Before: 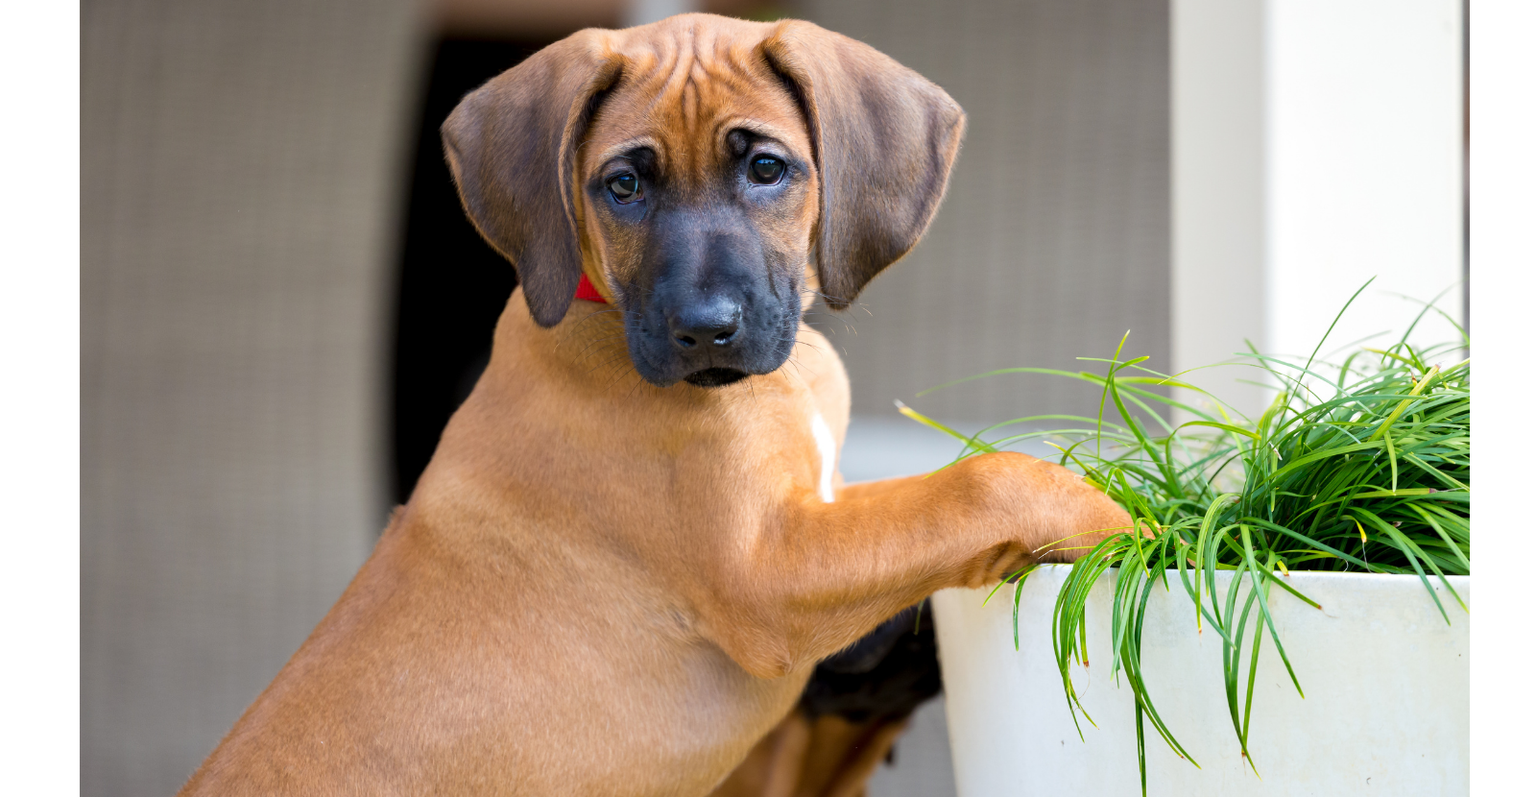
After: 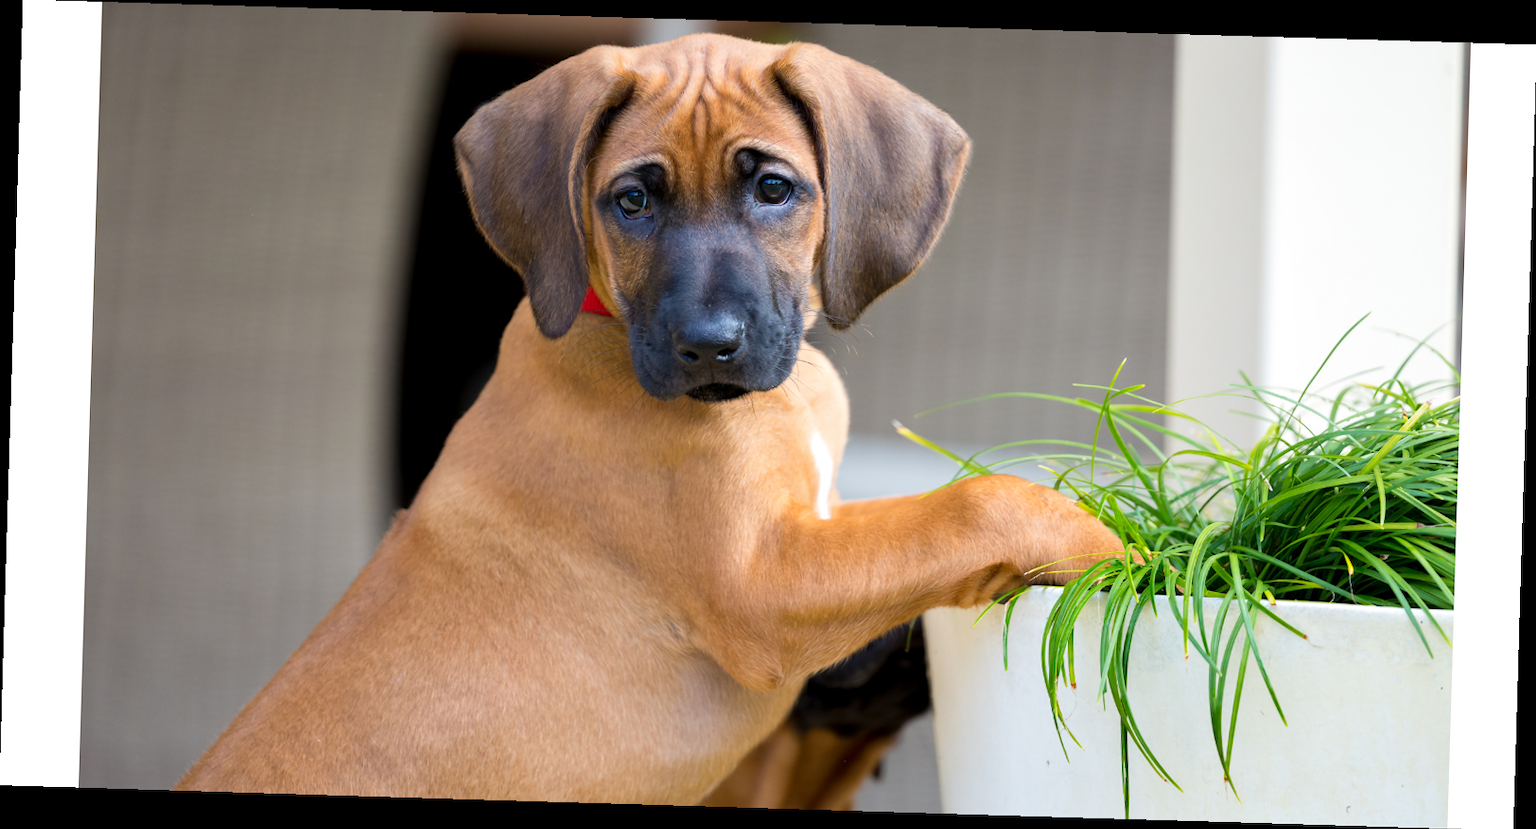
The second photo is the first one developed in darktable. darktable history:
tone equalizer: on, module defaults
rotate and perspective: rotation 1.72°, automatic cropping off
